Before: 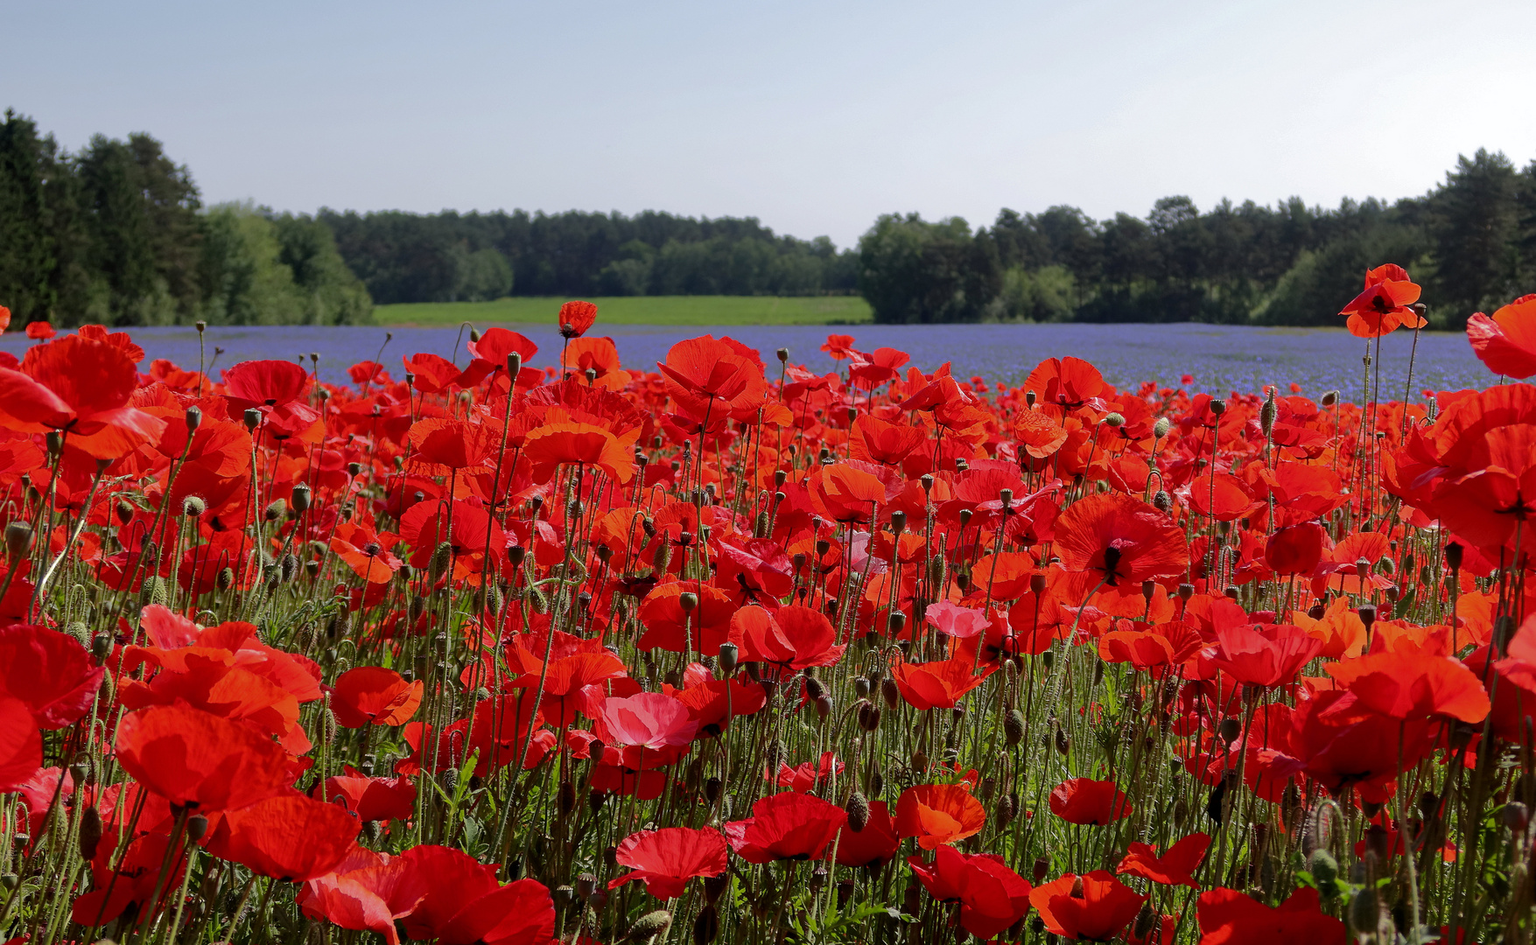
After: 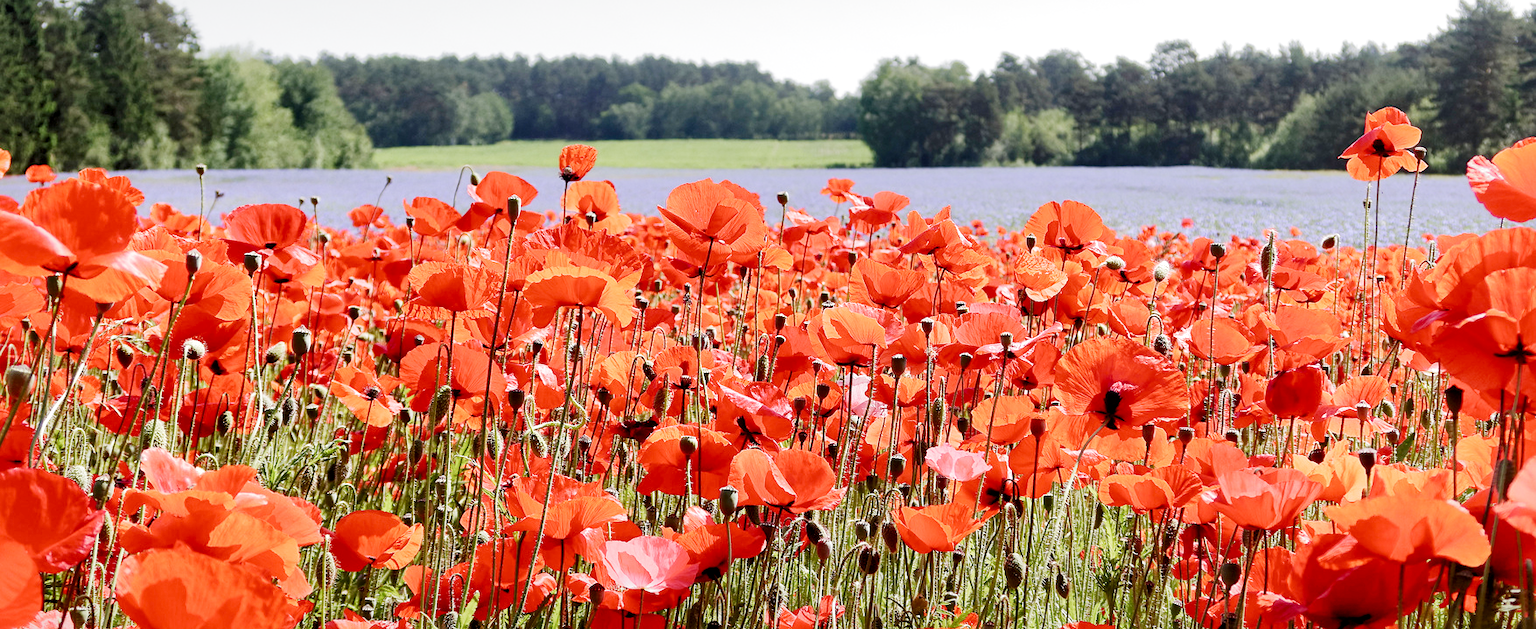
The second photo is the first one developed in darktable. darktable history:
crop: top 16.612%, bottom 16.728%
exposure: exposure 2.005 EV, compensate highlight preservation false
local contrast: mode bilateral grid, contrast 99, coarseness 100, detail 165%, midtone range 0.2
filmic rgb: black relative exposure -7.65 EV, white relative exposure 4.56 EV, hardness 3.61, contrast 0.99, preserve chrominance no, color science v5 (2021), contrast in shadows safe, contrast in highlights safe
